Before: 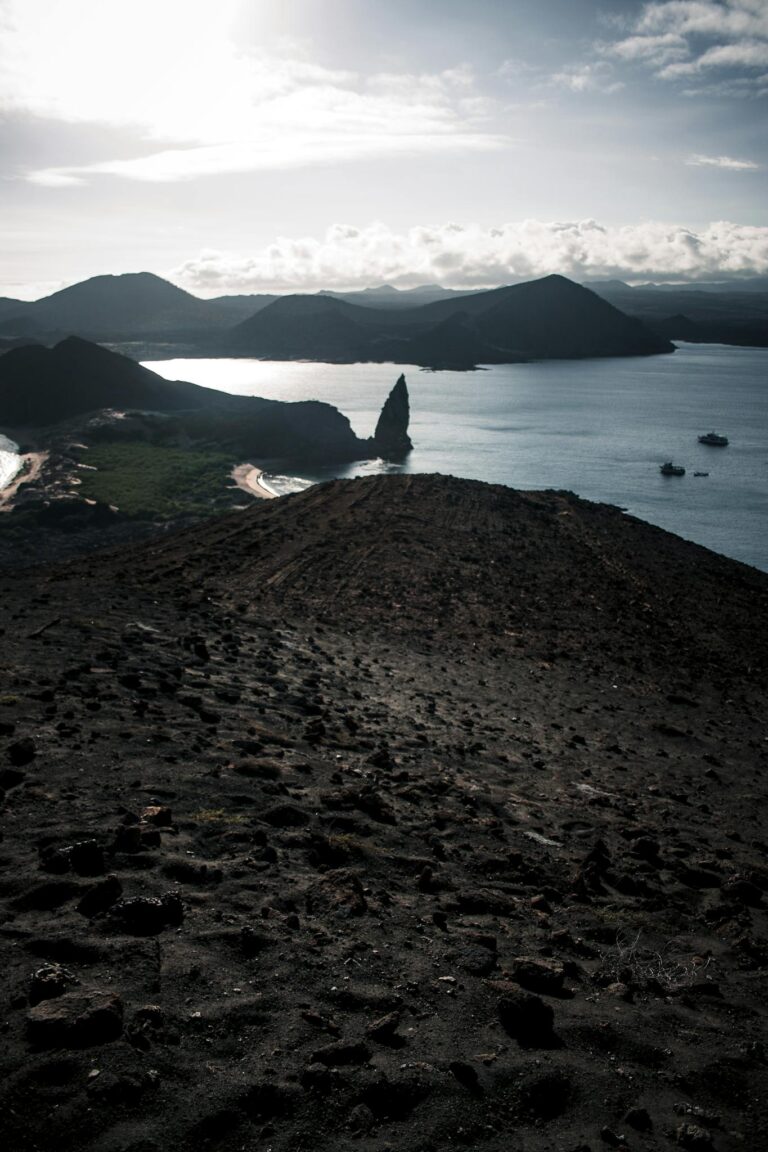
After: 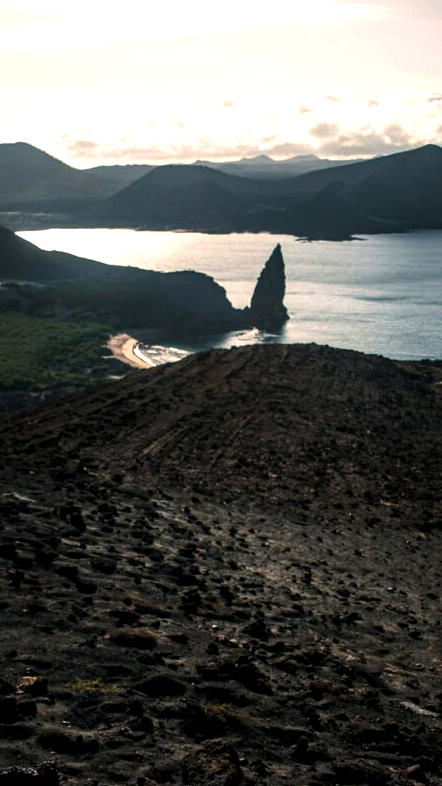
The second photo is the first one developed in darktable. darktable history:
local contrast: on, module defaults
crop: left 16.22%, top 11.305%, right 26.199%, bottom 20.414%
color balance rgb: highlights gain › chroma 3.068%, highlights gain › hue 60.06°, perceptual saturation grading › global saturation 31.277%, perceptual brilliance grading › highlights 13.917%, perceptual brilliance grading › shadows -18.272%, global vibrance 20%
